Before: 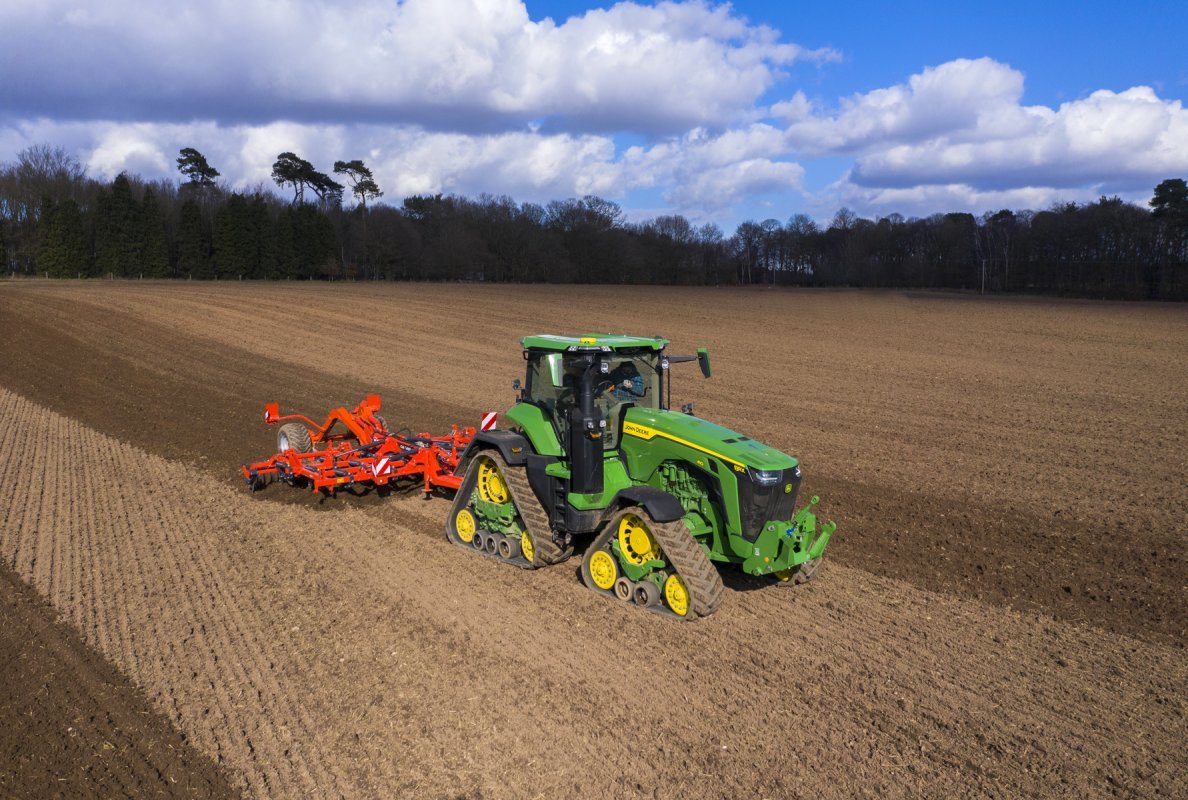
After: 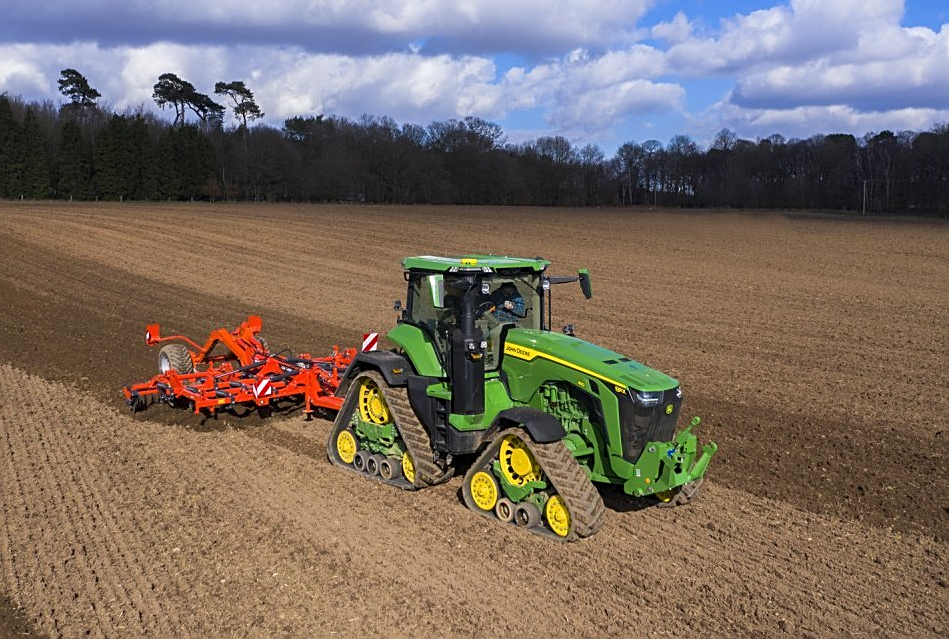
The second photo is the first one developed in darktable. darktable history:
crop and rotate: left 10.071%, top 10.071%, right 10.02%, bottom 10.02%
sharpen: on, module defaults
